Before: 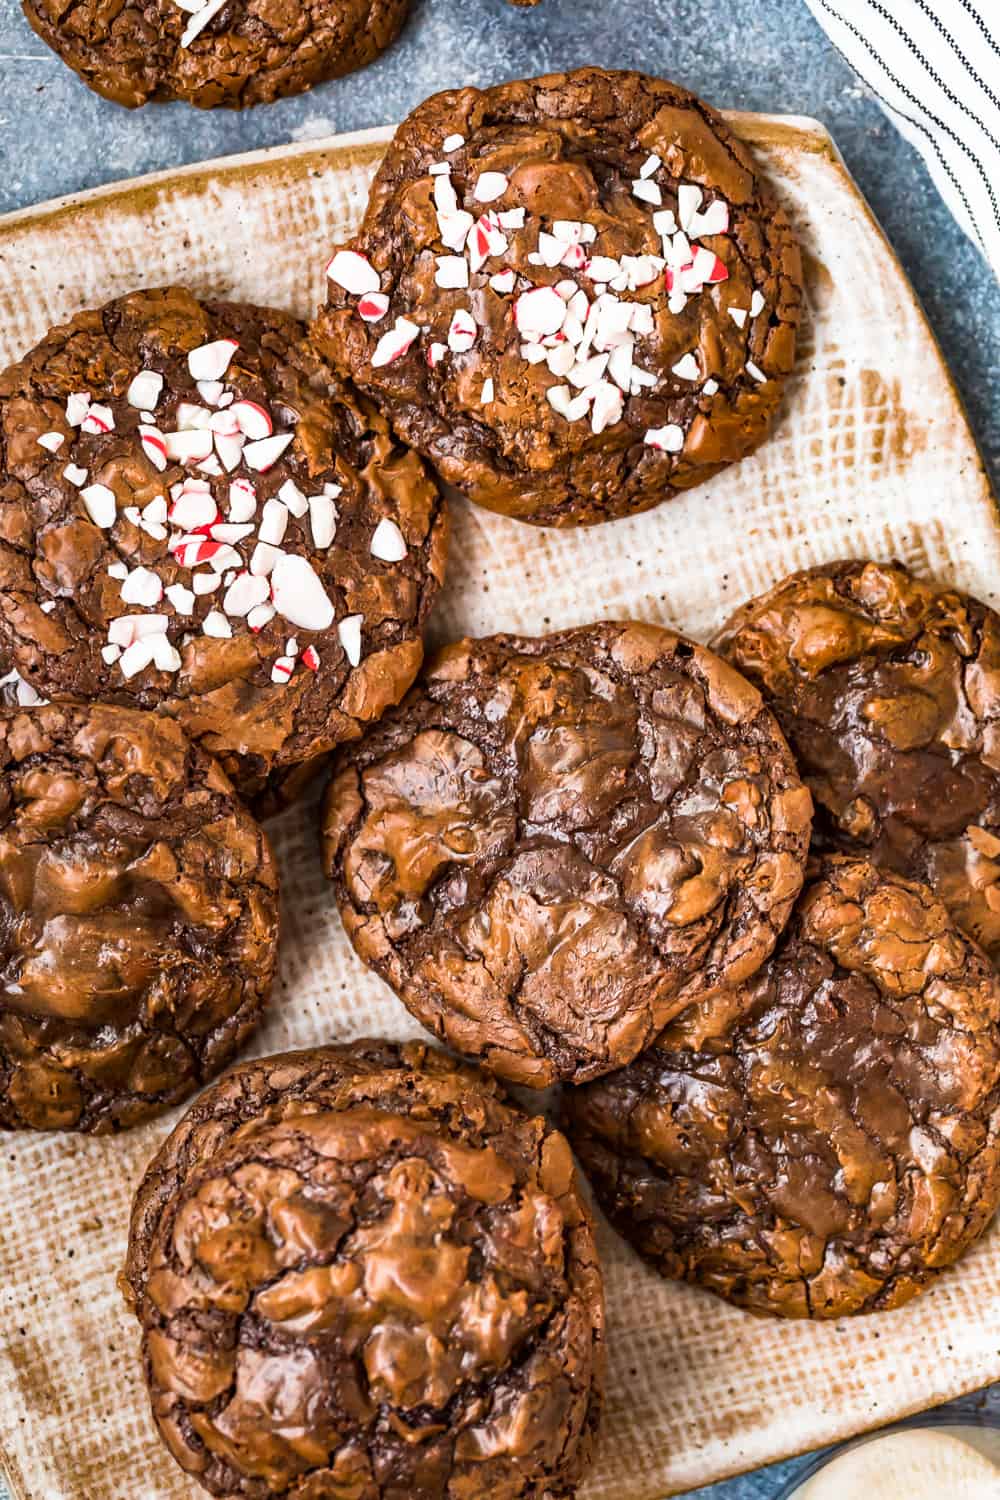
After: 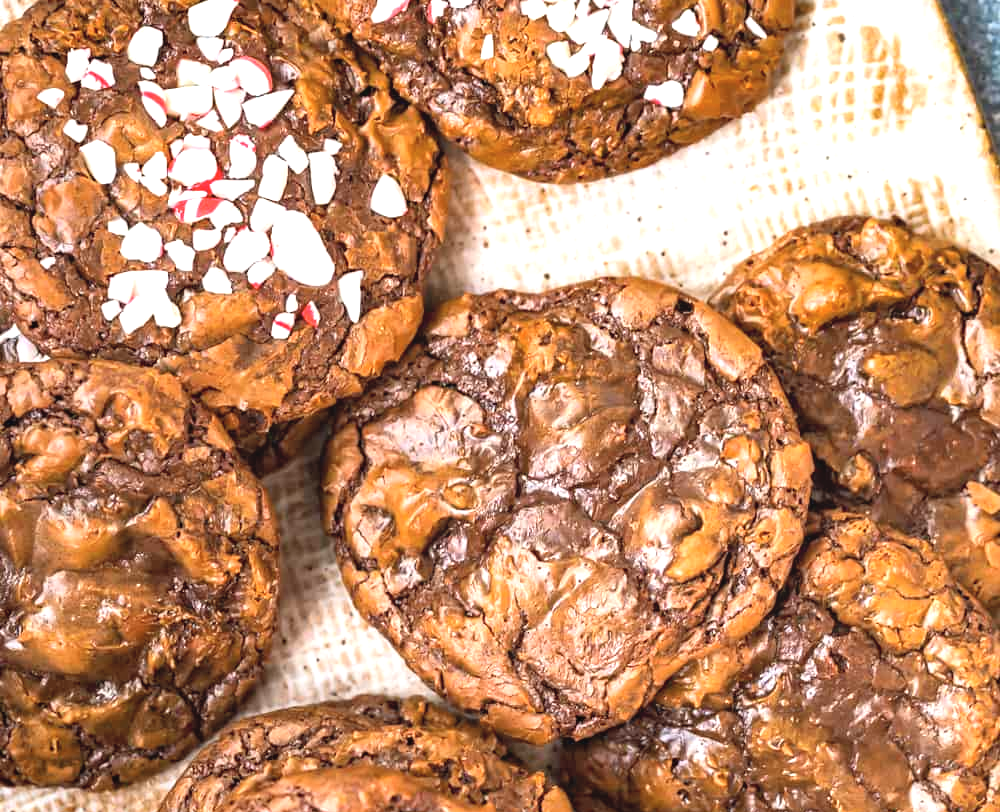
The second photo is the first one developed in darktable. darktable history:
contrast brightness saturation: brightness 0.12
contrast equalizer: octaves 7, y [[0.579, 0.58, 0.505, 0.5, 0.5, 0.5], [0.5 ×6], [0.5 ×6], [0 ×6], [0 ×6]], mix -0.314
crop and rotate: top 22.987%, bottom 22.815%
exposure: exposure 0.659 EV, compensate highlight preservation false
